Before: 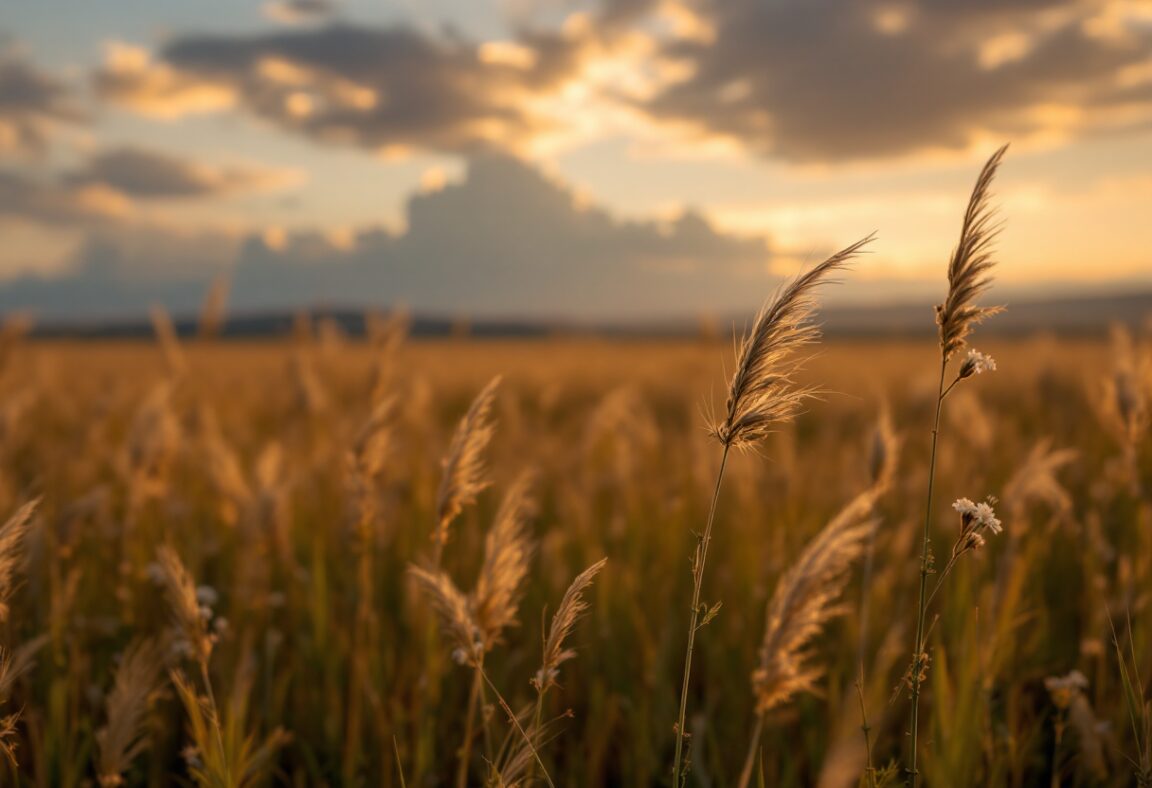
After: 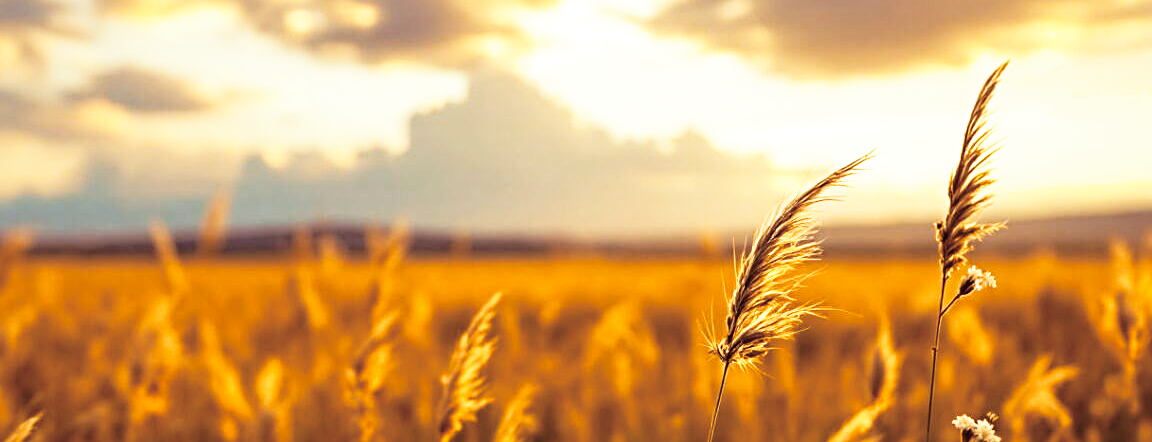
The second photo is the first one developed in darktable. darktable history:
tone equalizer: -8 EV -0.417 EV, -7 EV -0.389 EV, -6 EV -0.333 EV, -5 EV -0.222 EV, -3 EV 0.222 EV, -2 EV 0.333 EV, -1 EV 0.389 EV, +0 EV 0.417 EV, edges refinement/feathering 500, mask exposure compensation -1.57 EV, preserve details no
exposure: black level correction 0.001, exposure 0.14 EV, compensate highlight preservation false
color balance rgb: shadows lift › chroma 2%, shadows lift › hue 219.6°, power › hue 313.2°, highlights gain › chroma 3%, highlights gain › hue 75.6°, global offset › luminance 0.5%, perceptual saturation grading › global saturation 15.33%, perceptual saturation grading › highlights -19.33%, perceptual saturation grading › shadows 20%, global vibrance 20%
sharpen: radius 4
split-toning: on, module defaults
crop and rotate: top 10.605%, bottom 33.274%
shadows and highlights: shadows 10, white point adjustment 1, highlights -40
base curve: curves: ch0 [(0, 0) (0.012, 0.01) (0.073, 0.168) (0.31, 0.711) (0.645, 0.957) (1, 1)], preserve colors none
